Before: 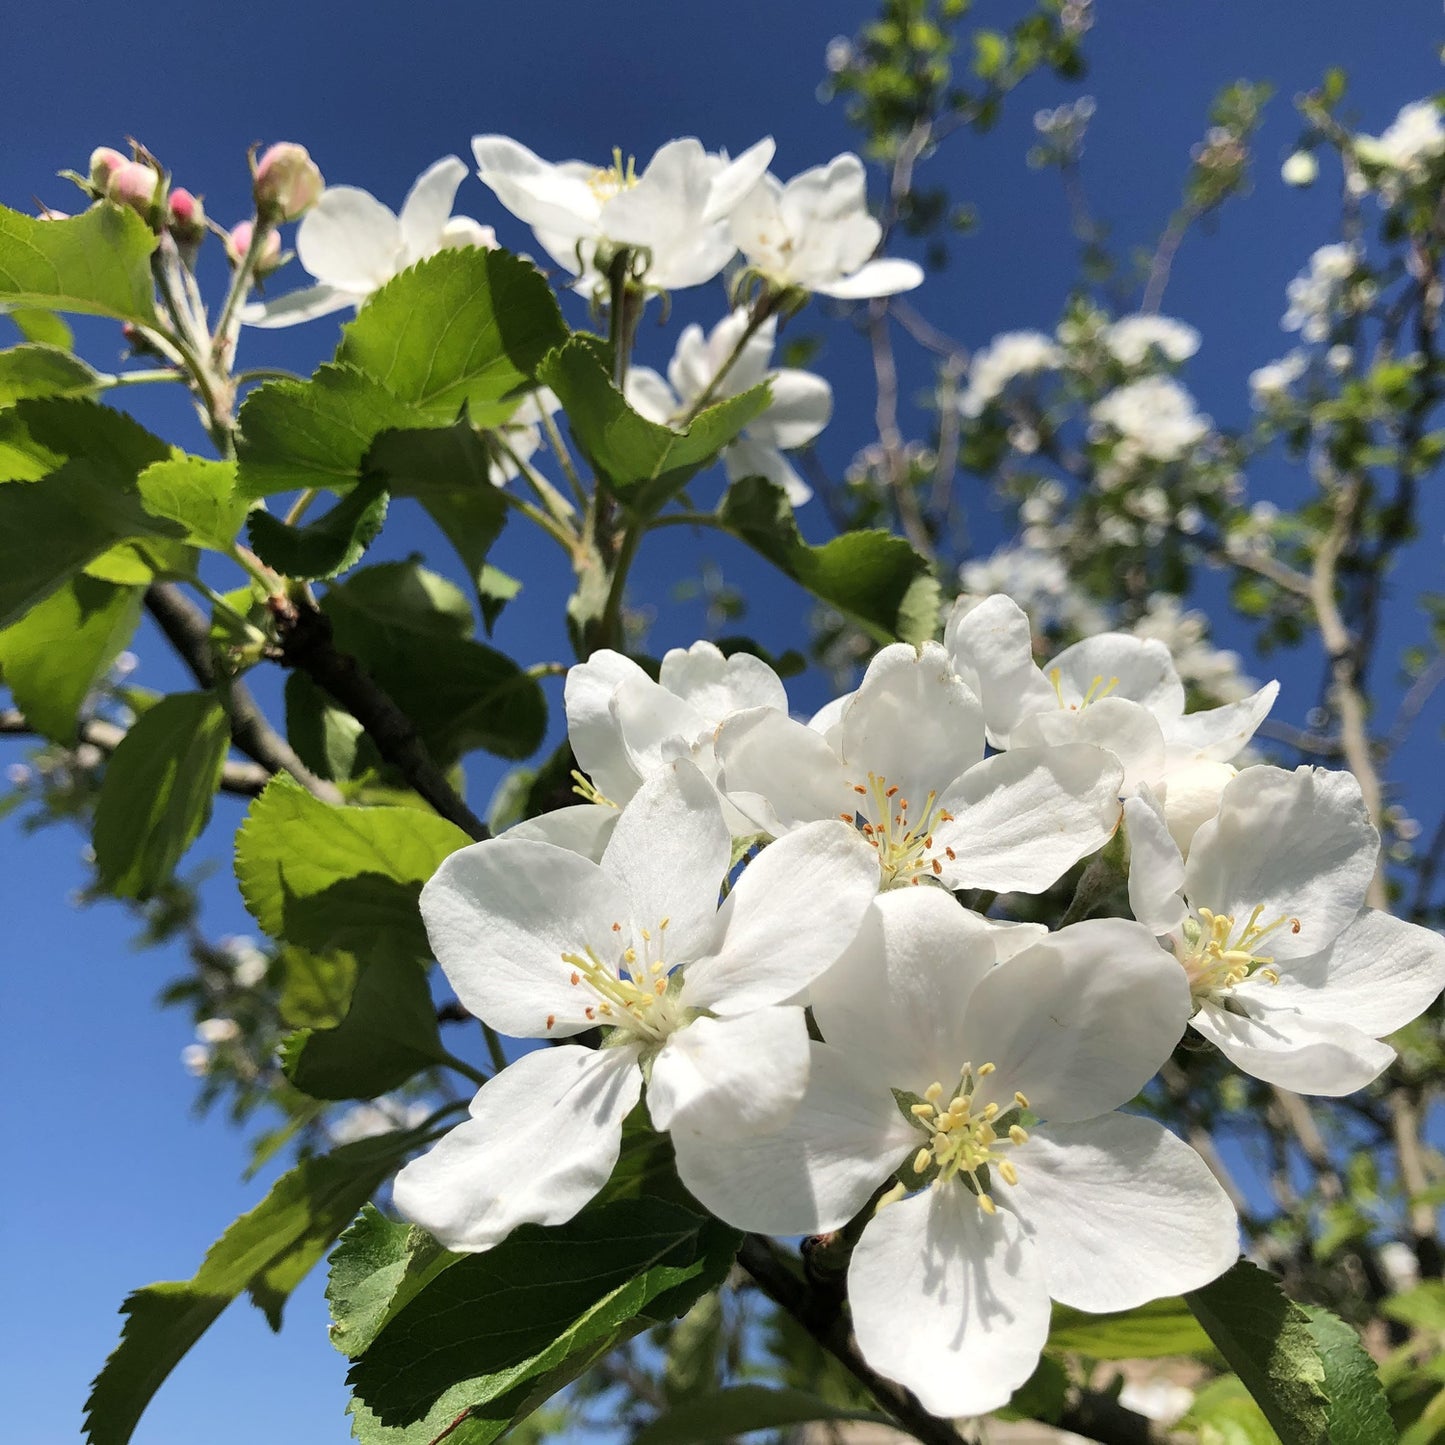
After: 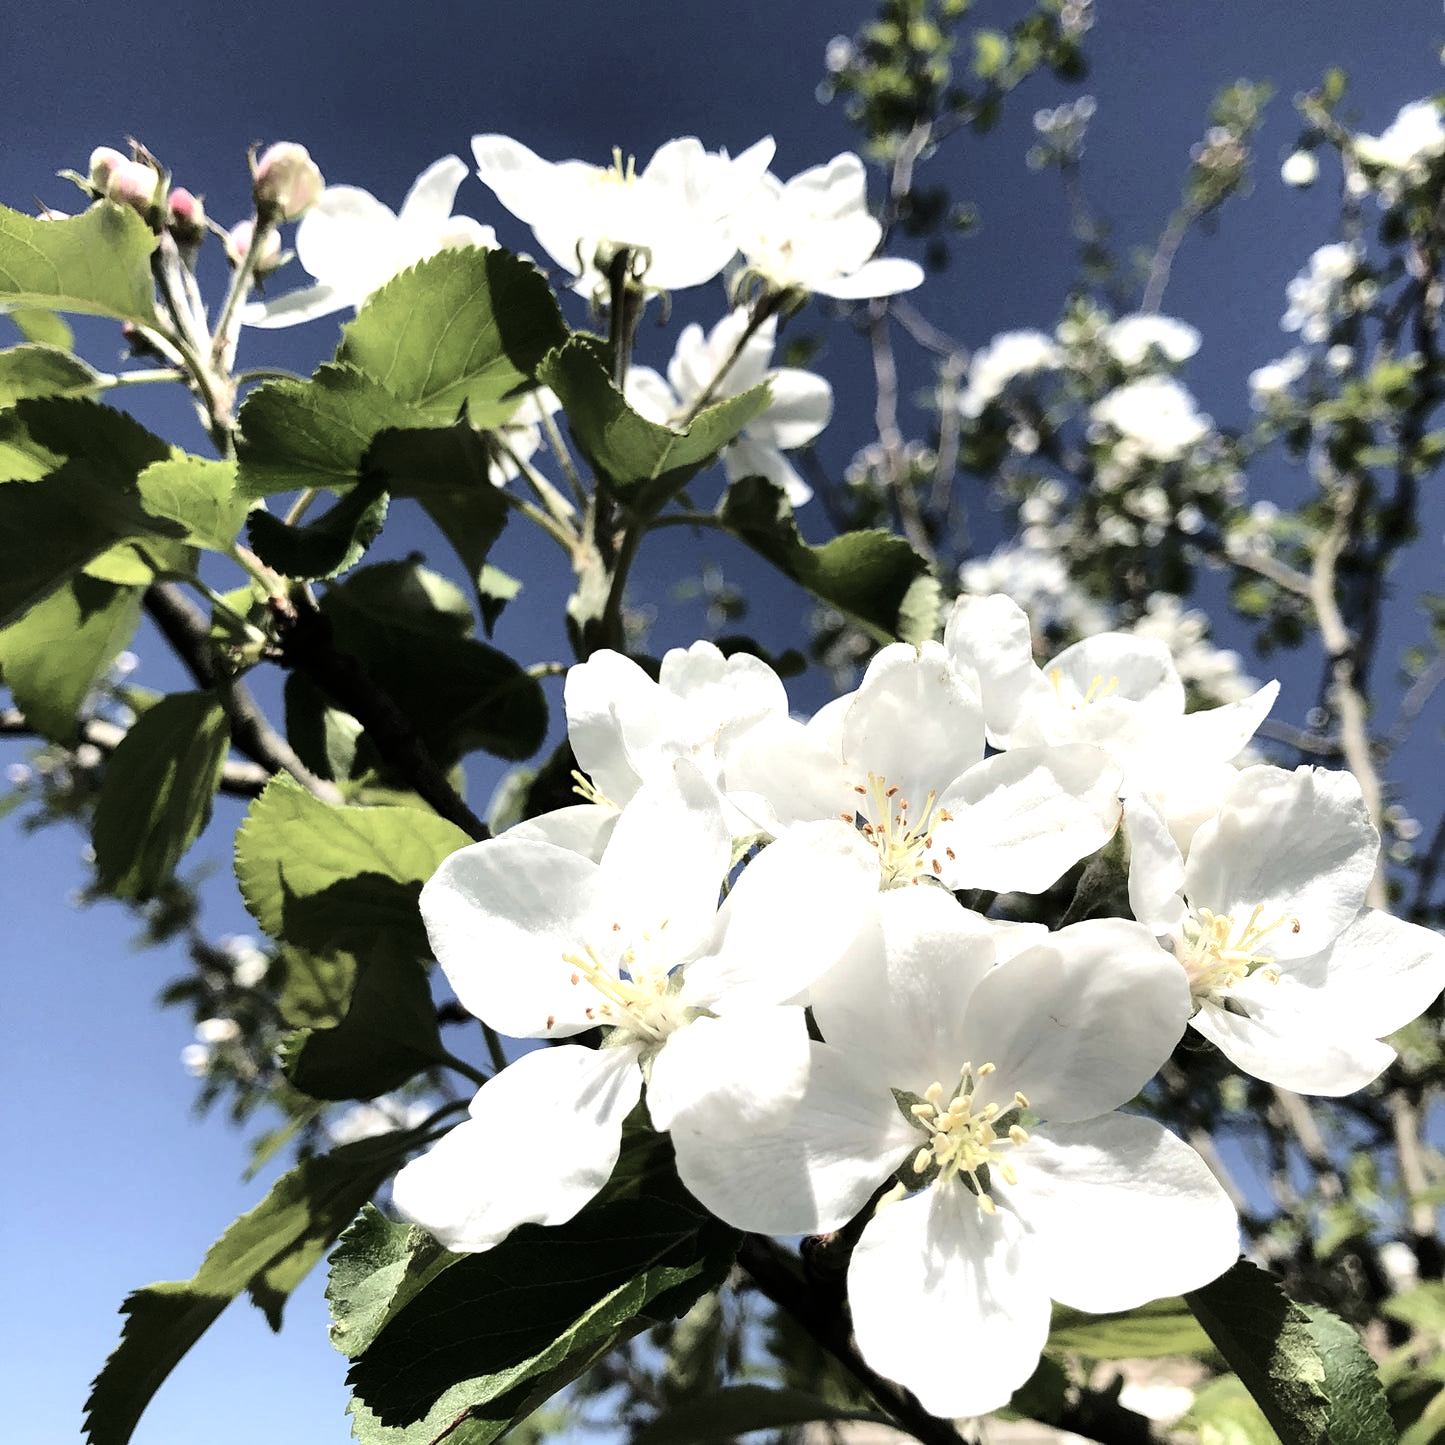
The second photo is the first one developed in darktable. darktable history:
base curve: curves: ch0 [(0, 0) (0.073, 0.04) (0.157, 0.139) (0.492, 0.492) (0.758, 0.758) (1, 1)]
contrast brightness saturation: contrast 0.1, saturation -0.362
tone equalizer: -8 EV -0.716 EV, -7 EV -0.669 EV, -6 EV -0.606 EV, -5 EV -0.378 EV, -3 EV 0.38 EV, -2 EV 0.6 EV, -1 EV 0.675 EV, +0 EV 0.773 EV
